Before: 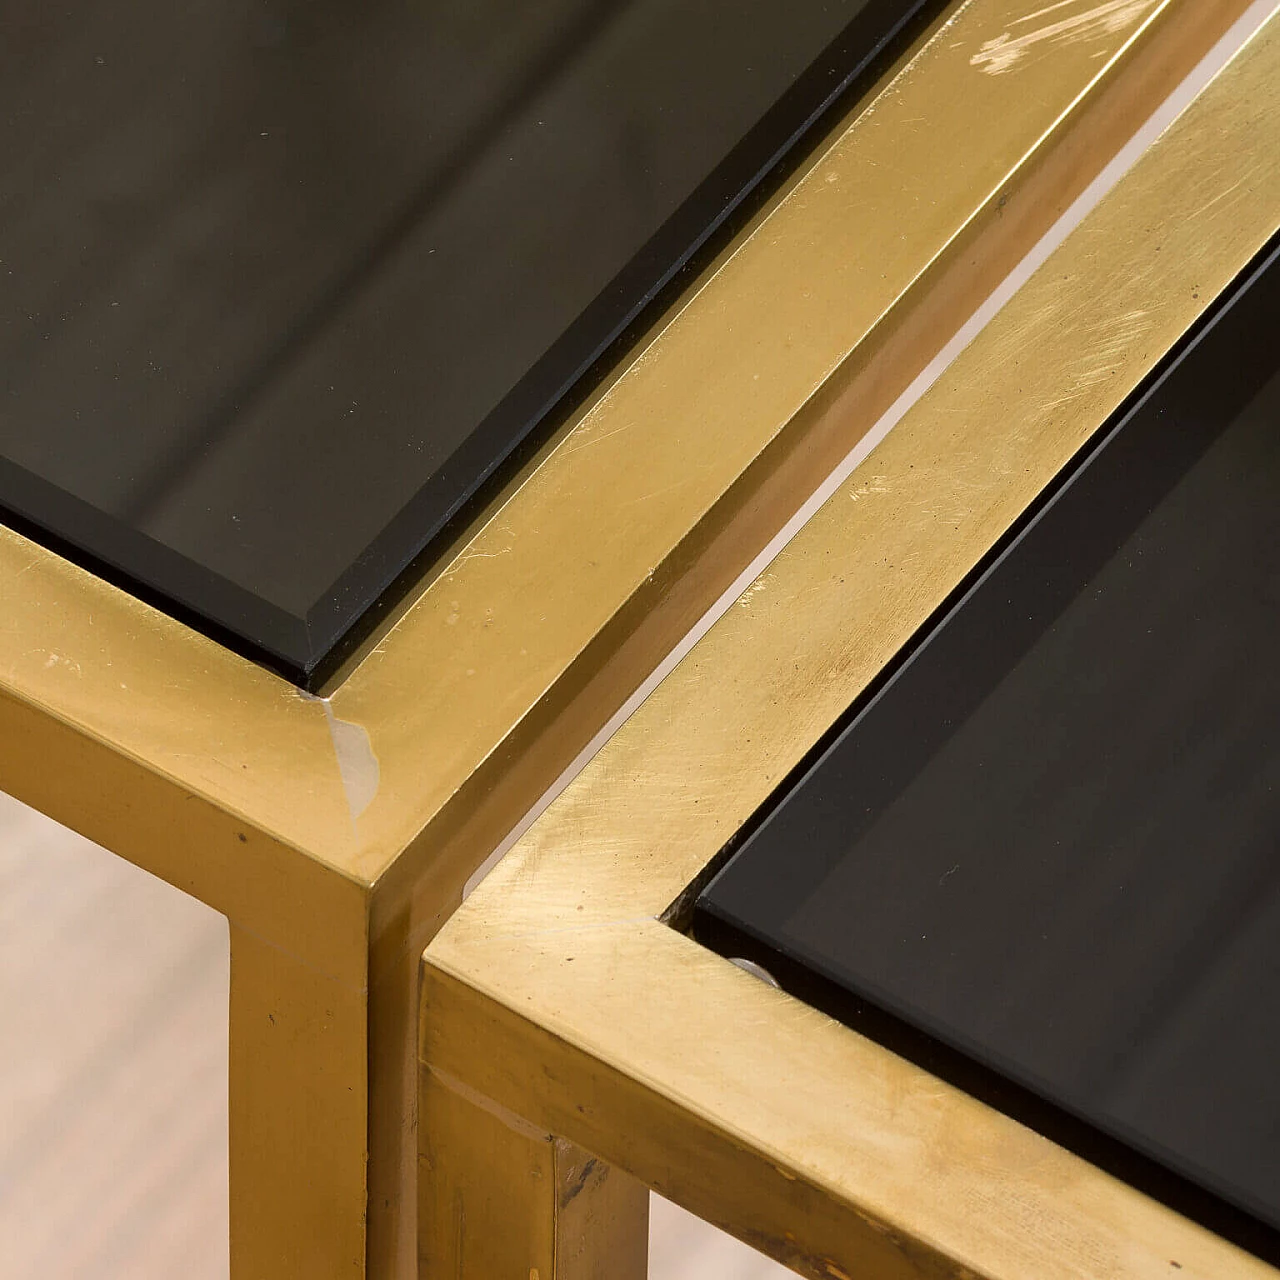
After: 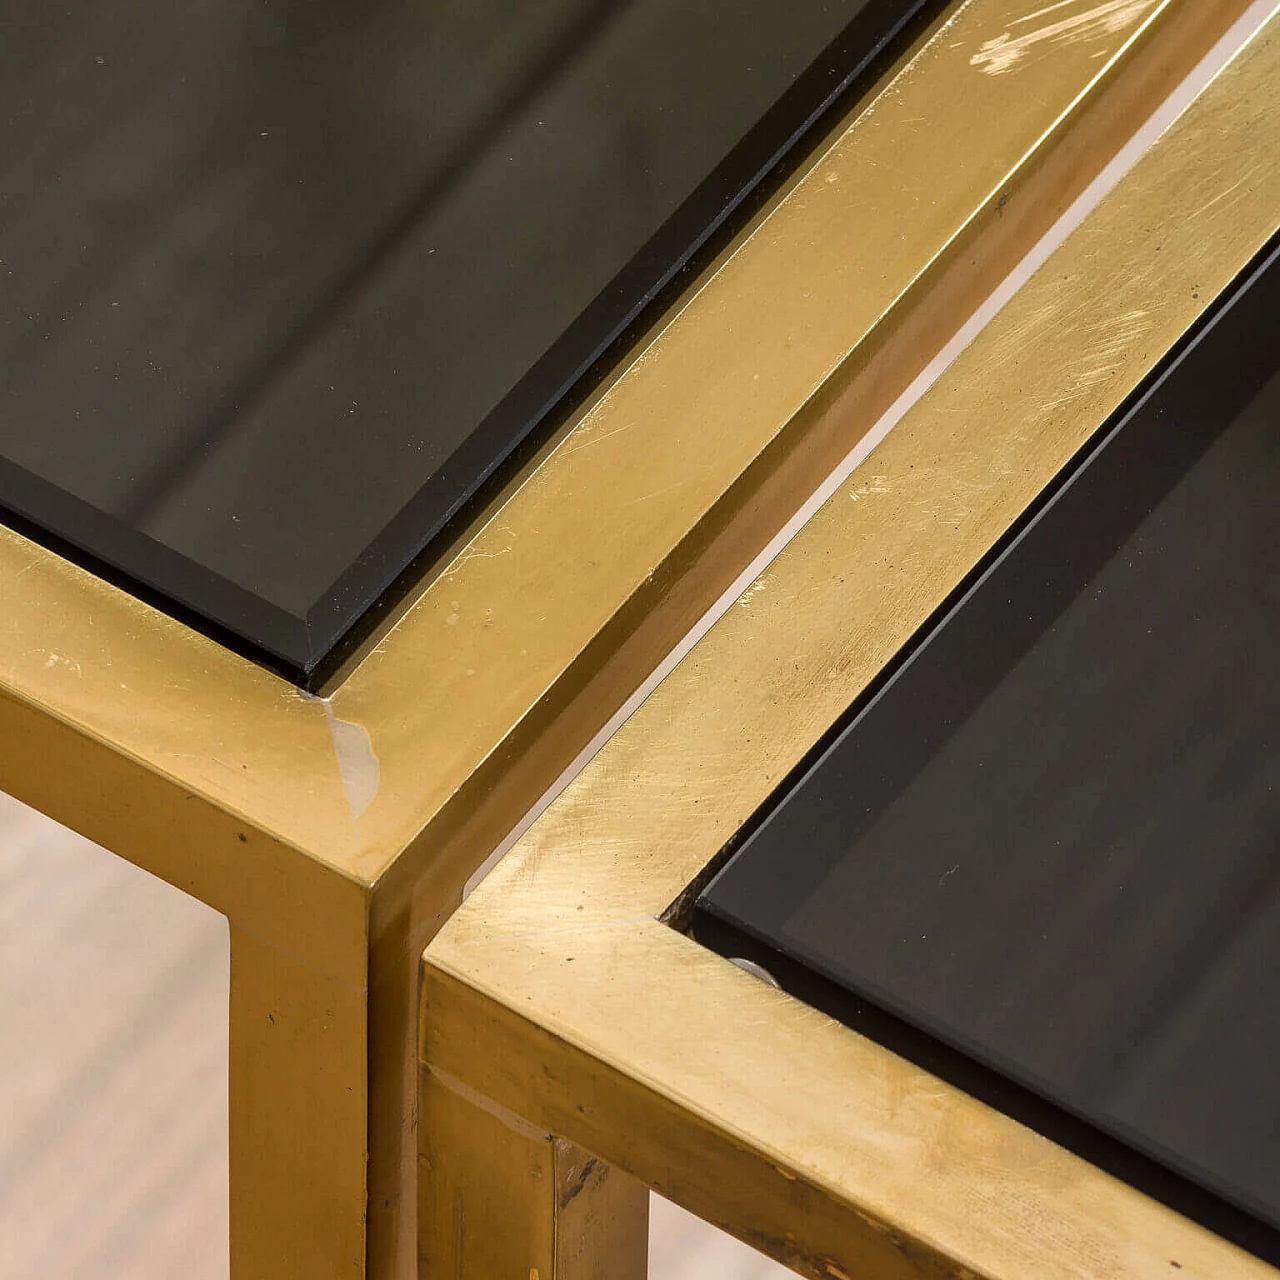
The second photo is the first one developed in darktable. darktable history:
shadows and highlights: shadows 29.36, highlights -28.95, low approximation 0.01, soften with gaussian
local contrast: on, module defaults
